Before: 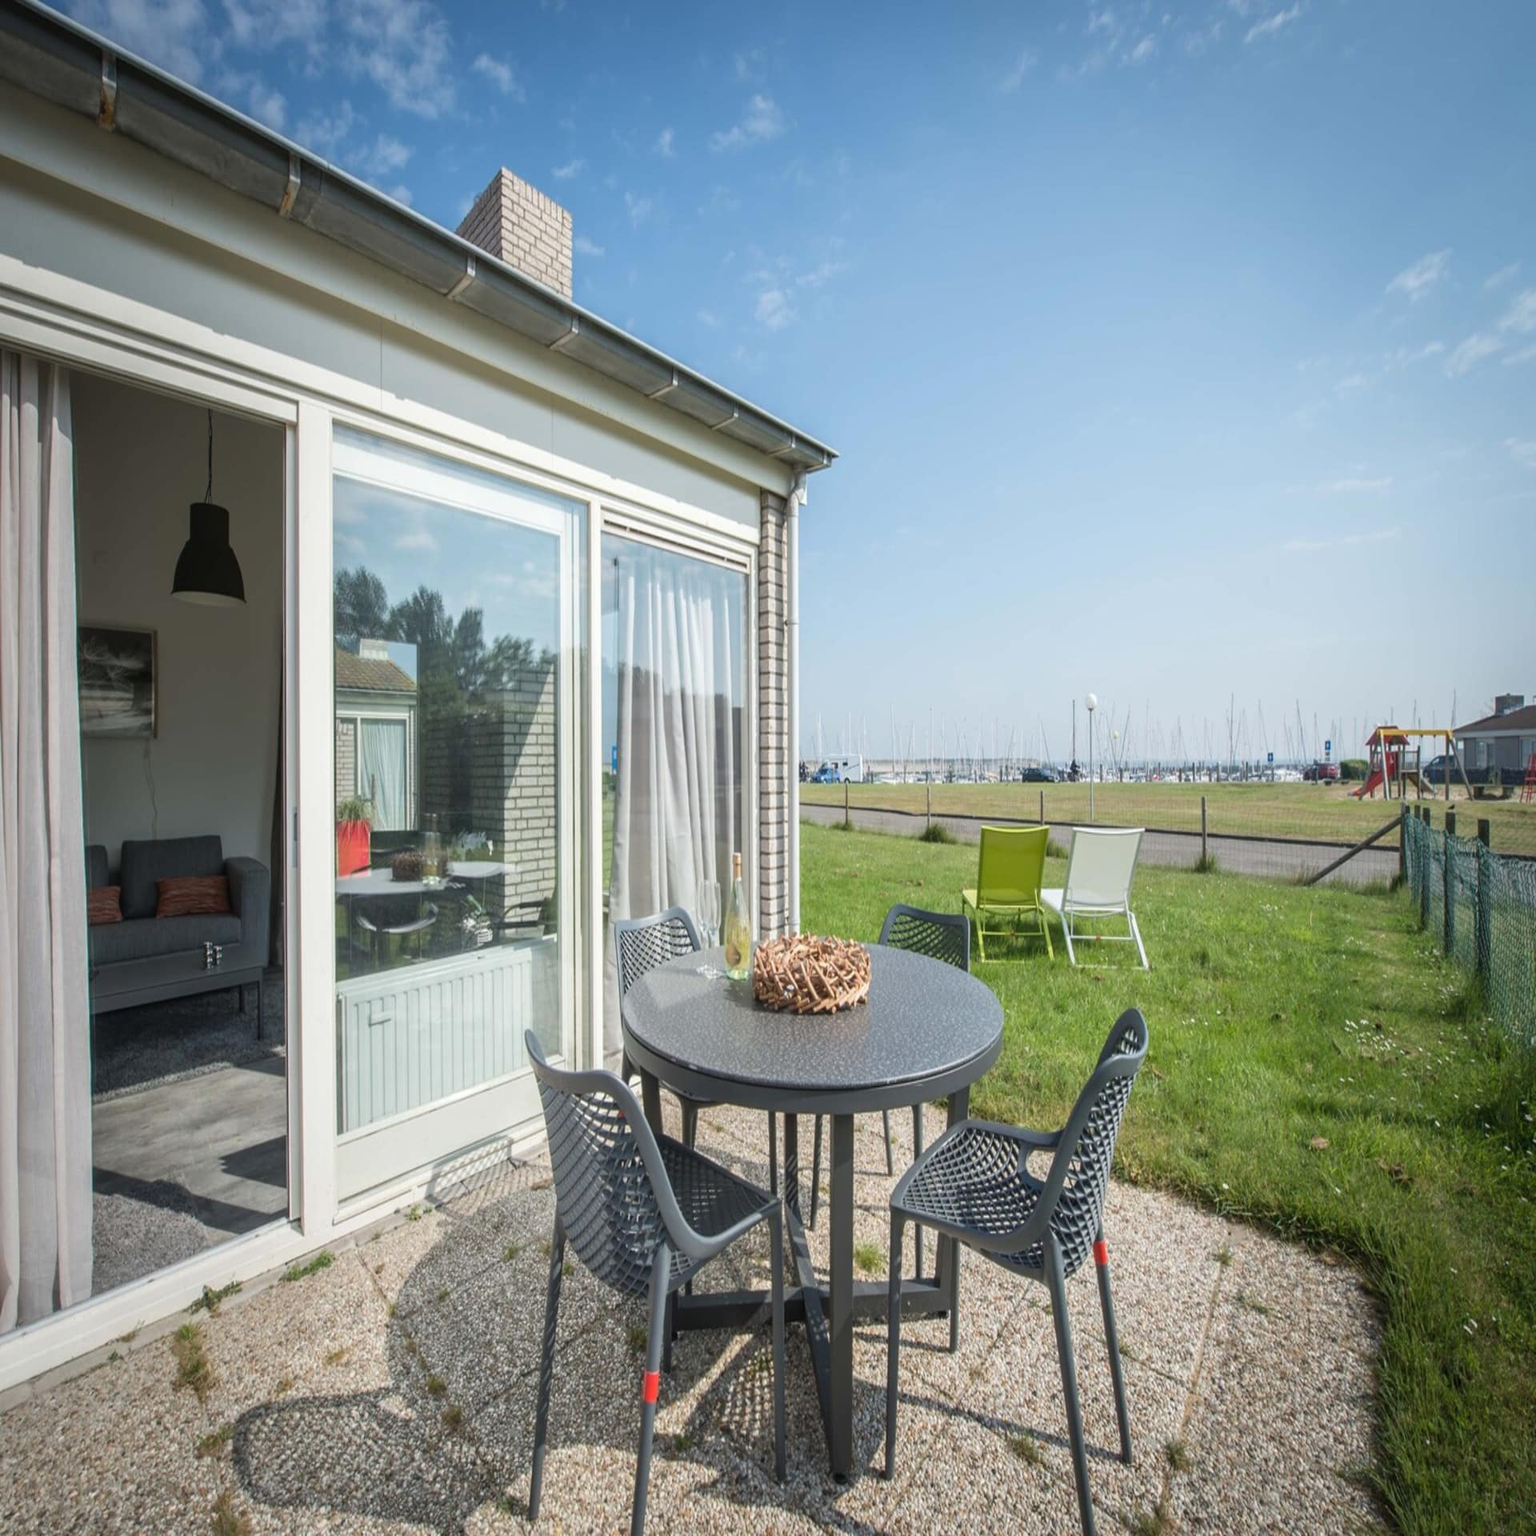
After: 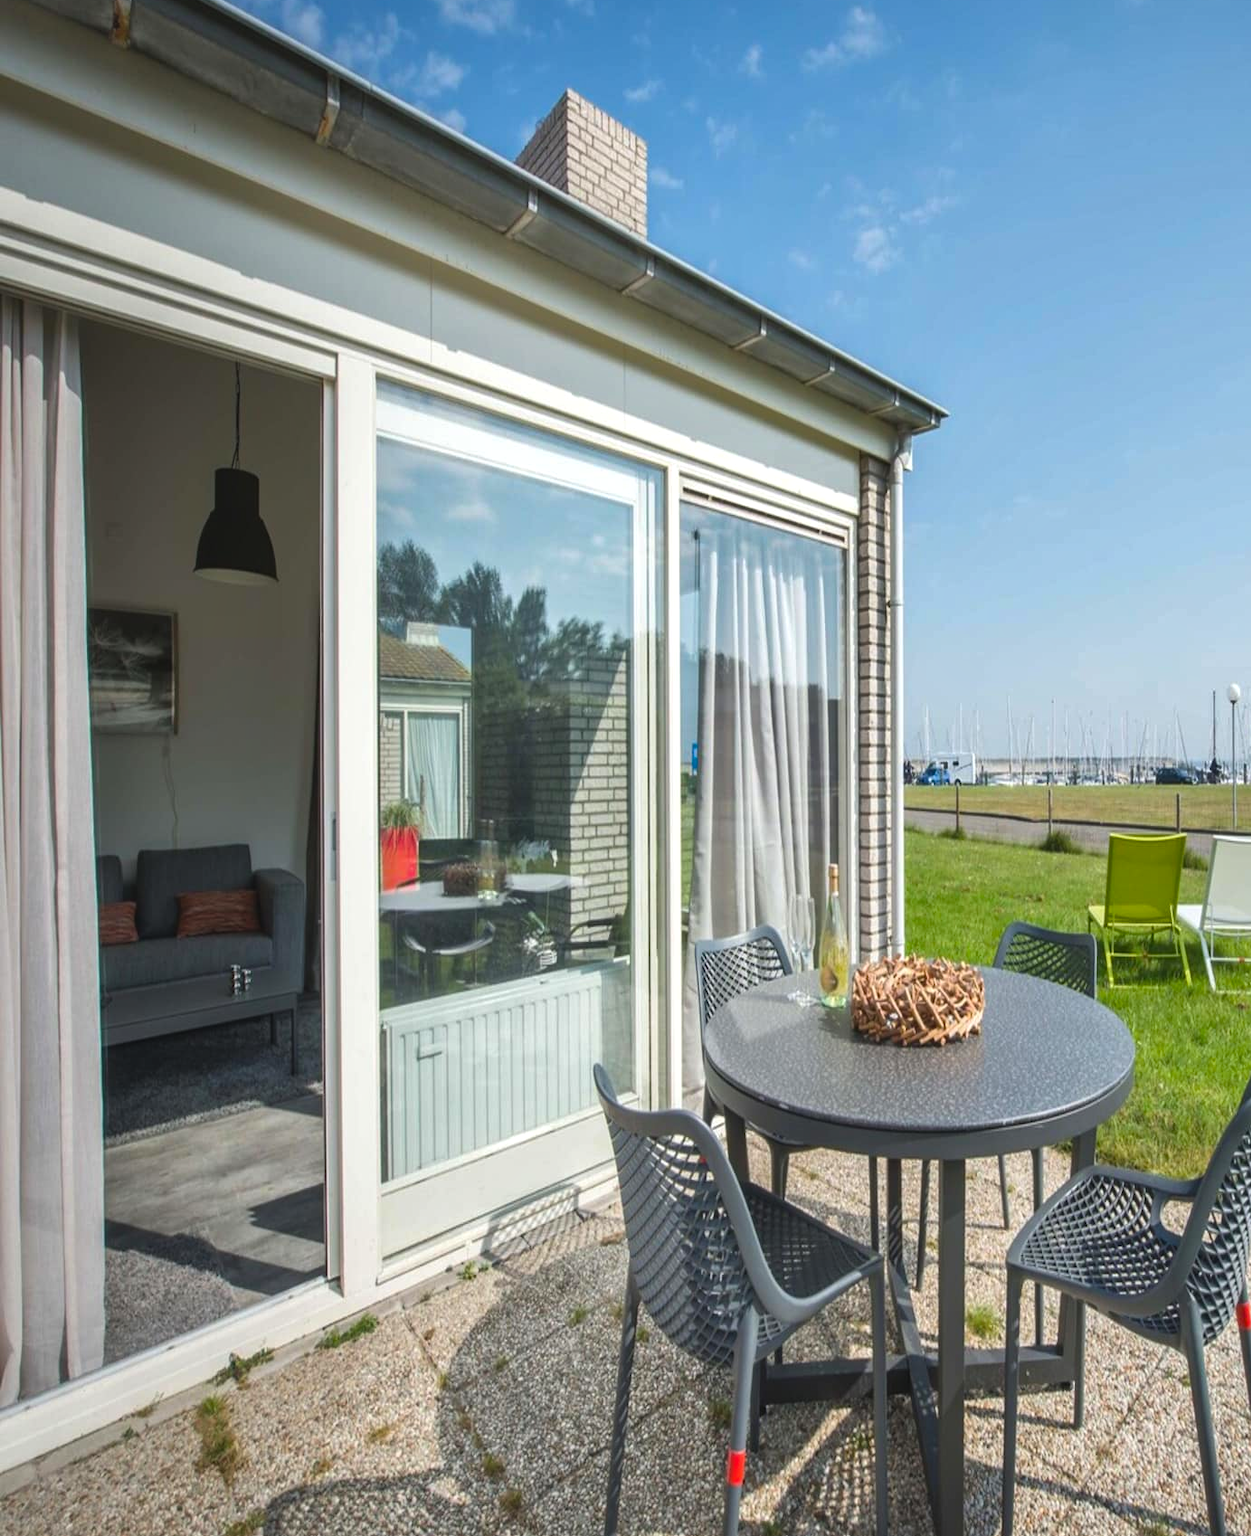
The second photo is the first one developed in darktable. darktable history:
shadows and highlights: low approximation 0.01, soften with gaussian
crop: top 5.811%, right 27.876%, bottom 5.722%
color balance rgb: global offset › luminance 0.473%, perceptual saturation grading › global saturation 25.265%, contrast 5.074%
